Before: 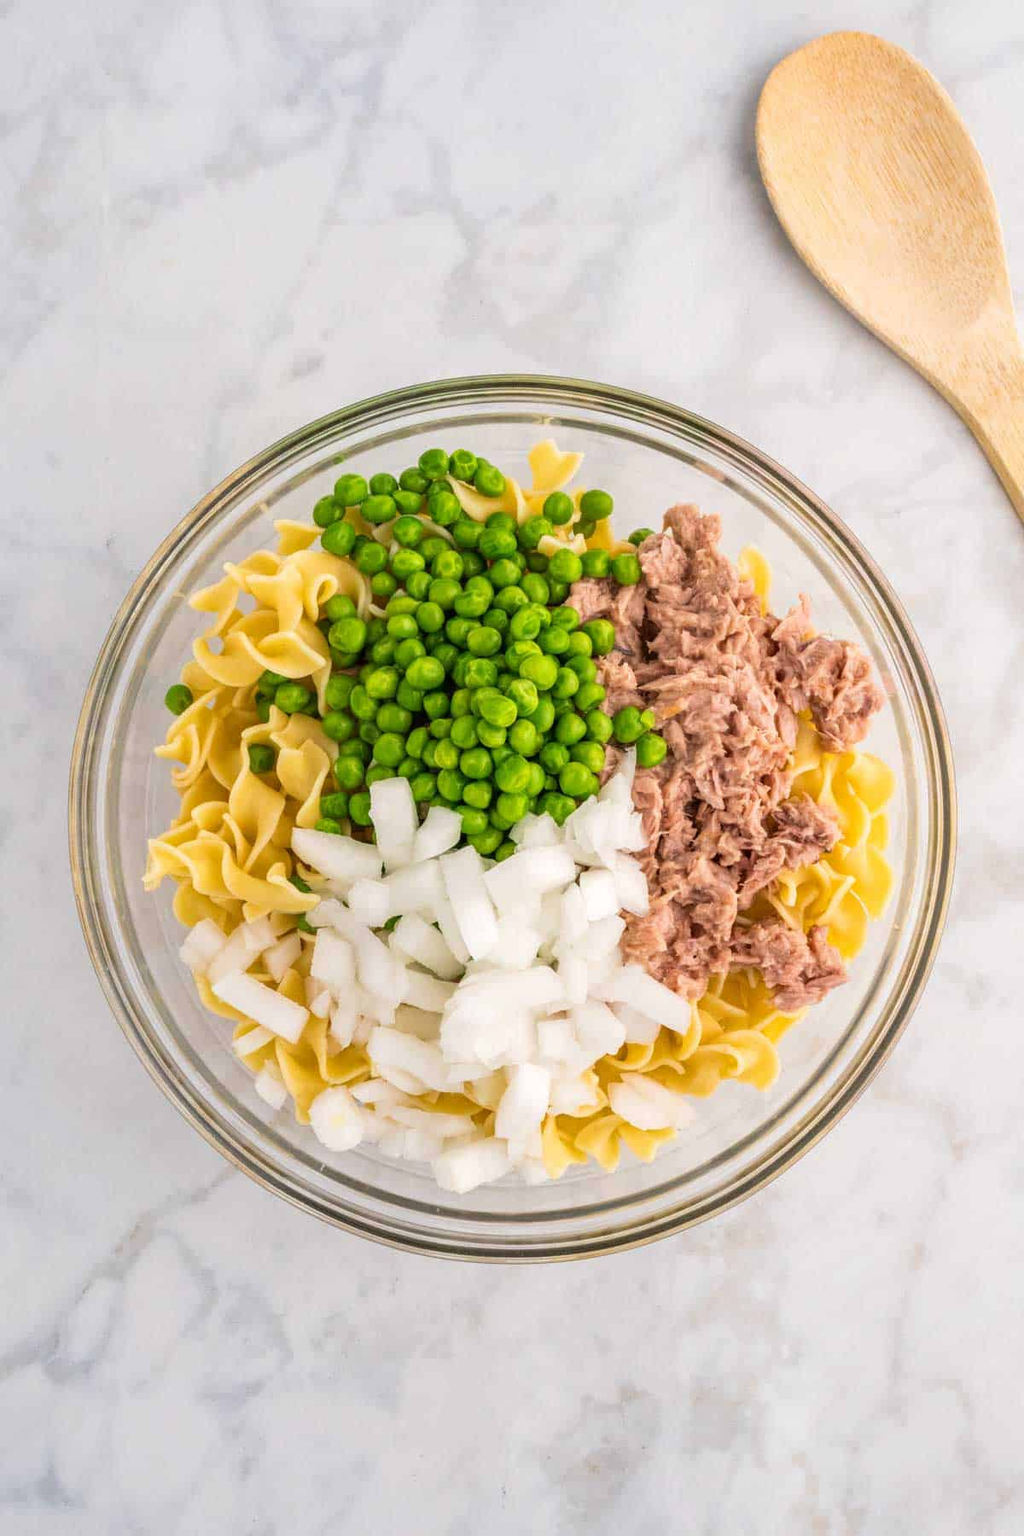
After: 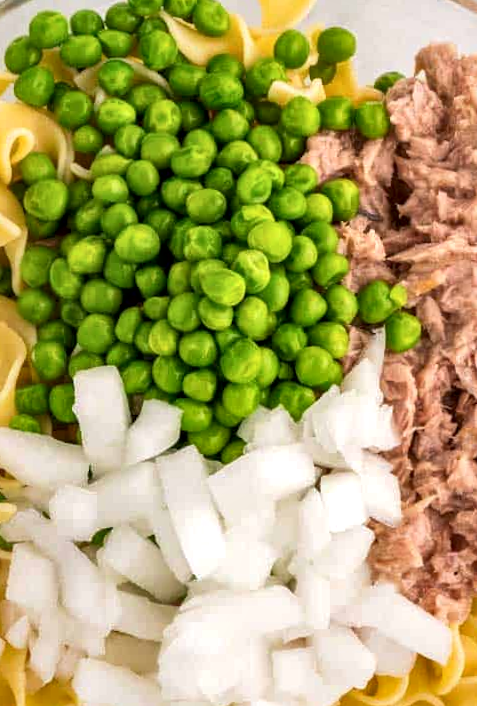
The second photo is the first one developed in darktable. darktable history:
rotate and perspective: rotation -0.45°, automatic cropping original format, crop left 0.008, crop right 0.992, crop top 0.012, crop bottom 0.988
local contrast: mode bilateral grid, contrast 50, coarseness 50, detail 150%, midtone range 0.2
crop: left 30%, top 30%, right 30%, bottom 30%
